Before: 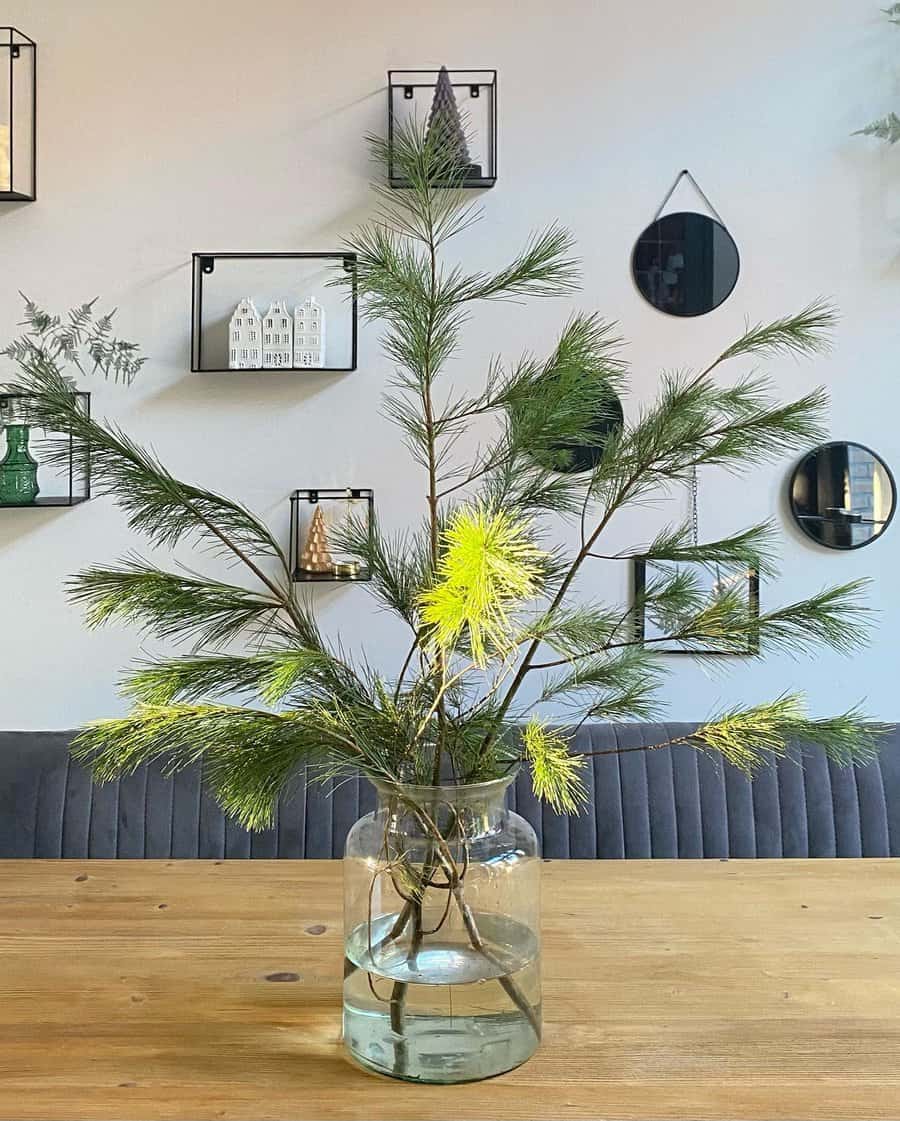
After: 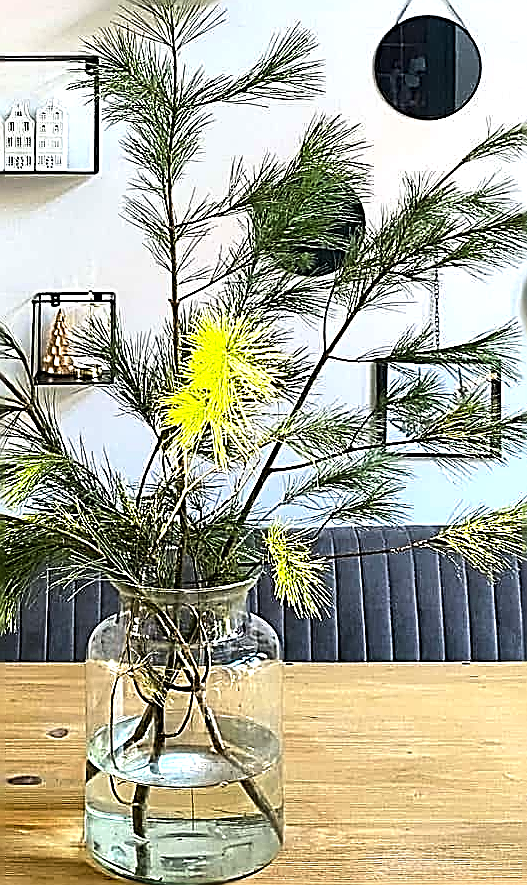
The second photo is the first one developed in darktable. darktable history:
color balance rgb: perceptual saturation grading › global saturation 0.214%, global vibrance 20%
tone equalizer: -8 EV -0.779 EV, -7 EV -0.727 EV, -6 EV -0.592 EV, -5 EV -0.361 EV, -3 EV 0.395 EV, -2 EV 0.6 EV, -1 EV 0.675 EV, +0 EV 0.765 EV, edges refinement/feathering 500, mask exposure compensation -1.57 EV, preserve details no
crop and rotate: left 28.734%, top 17.642%, right 12.665%, bottom 3.365%
sharpen: amount 1.985
